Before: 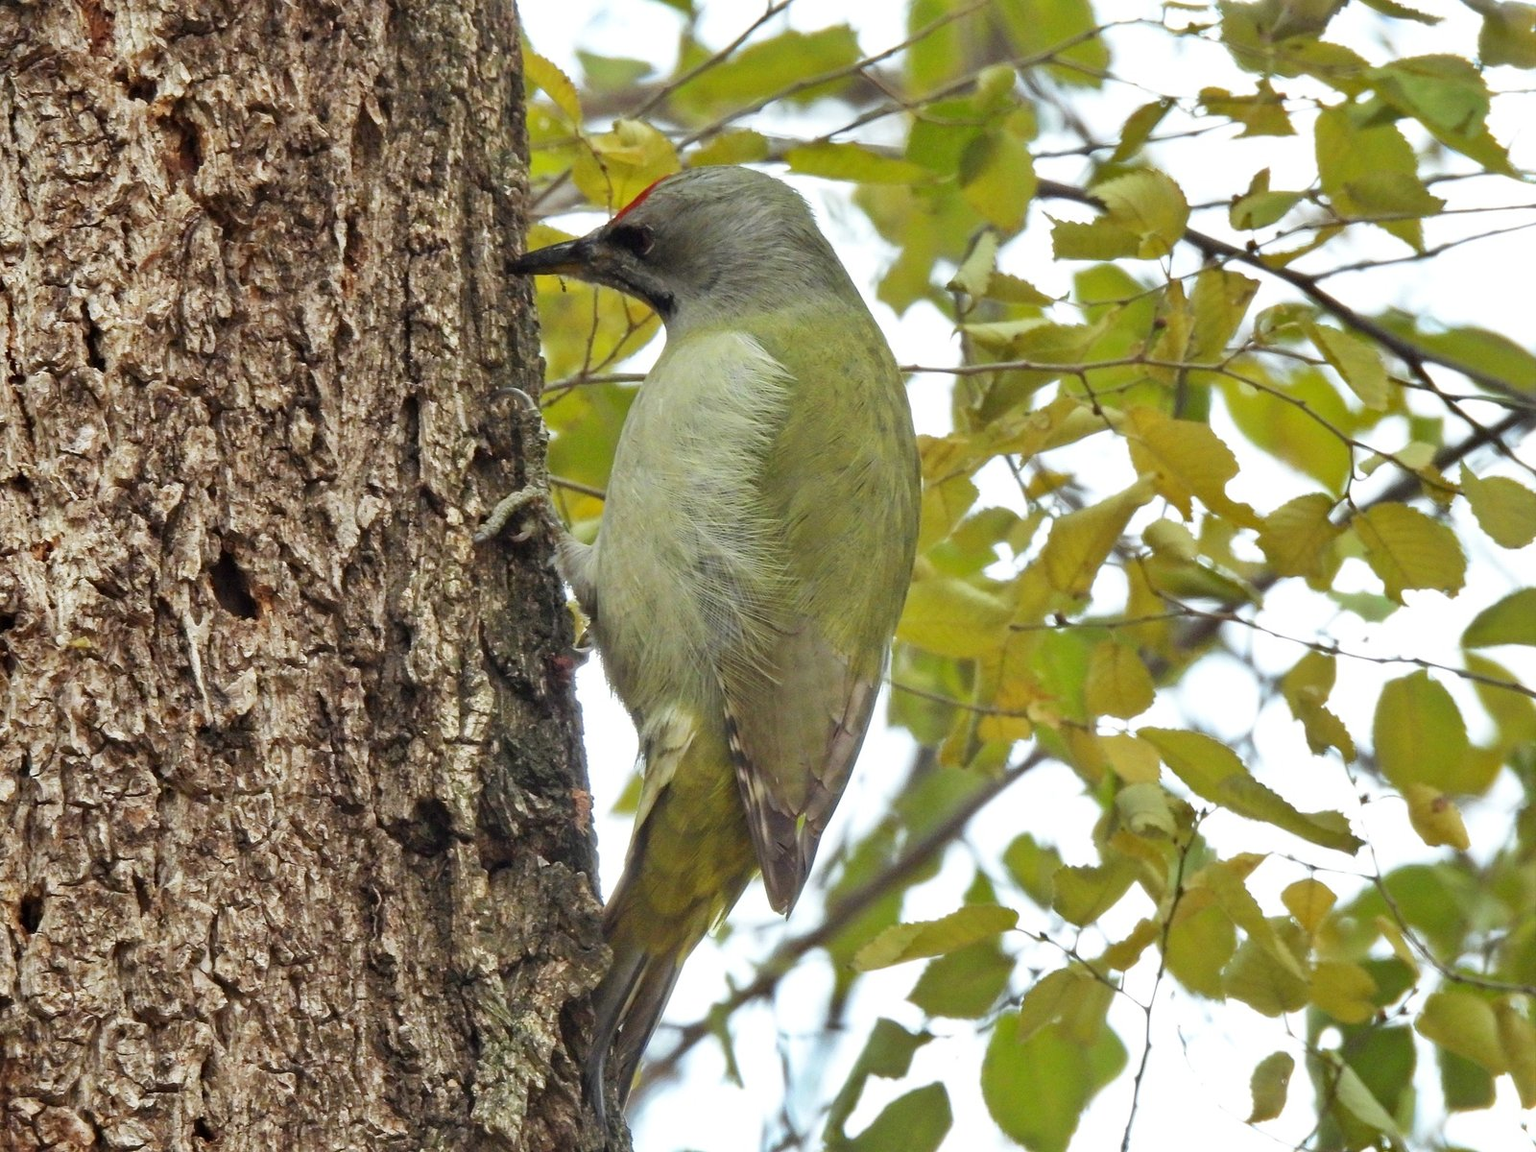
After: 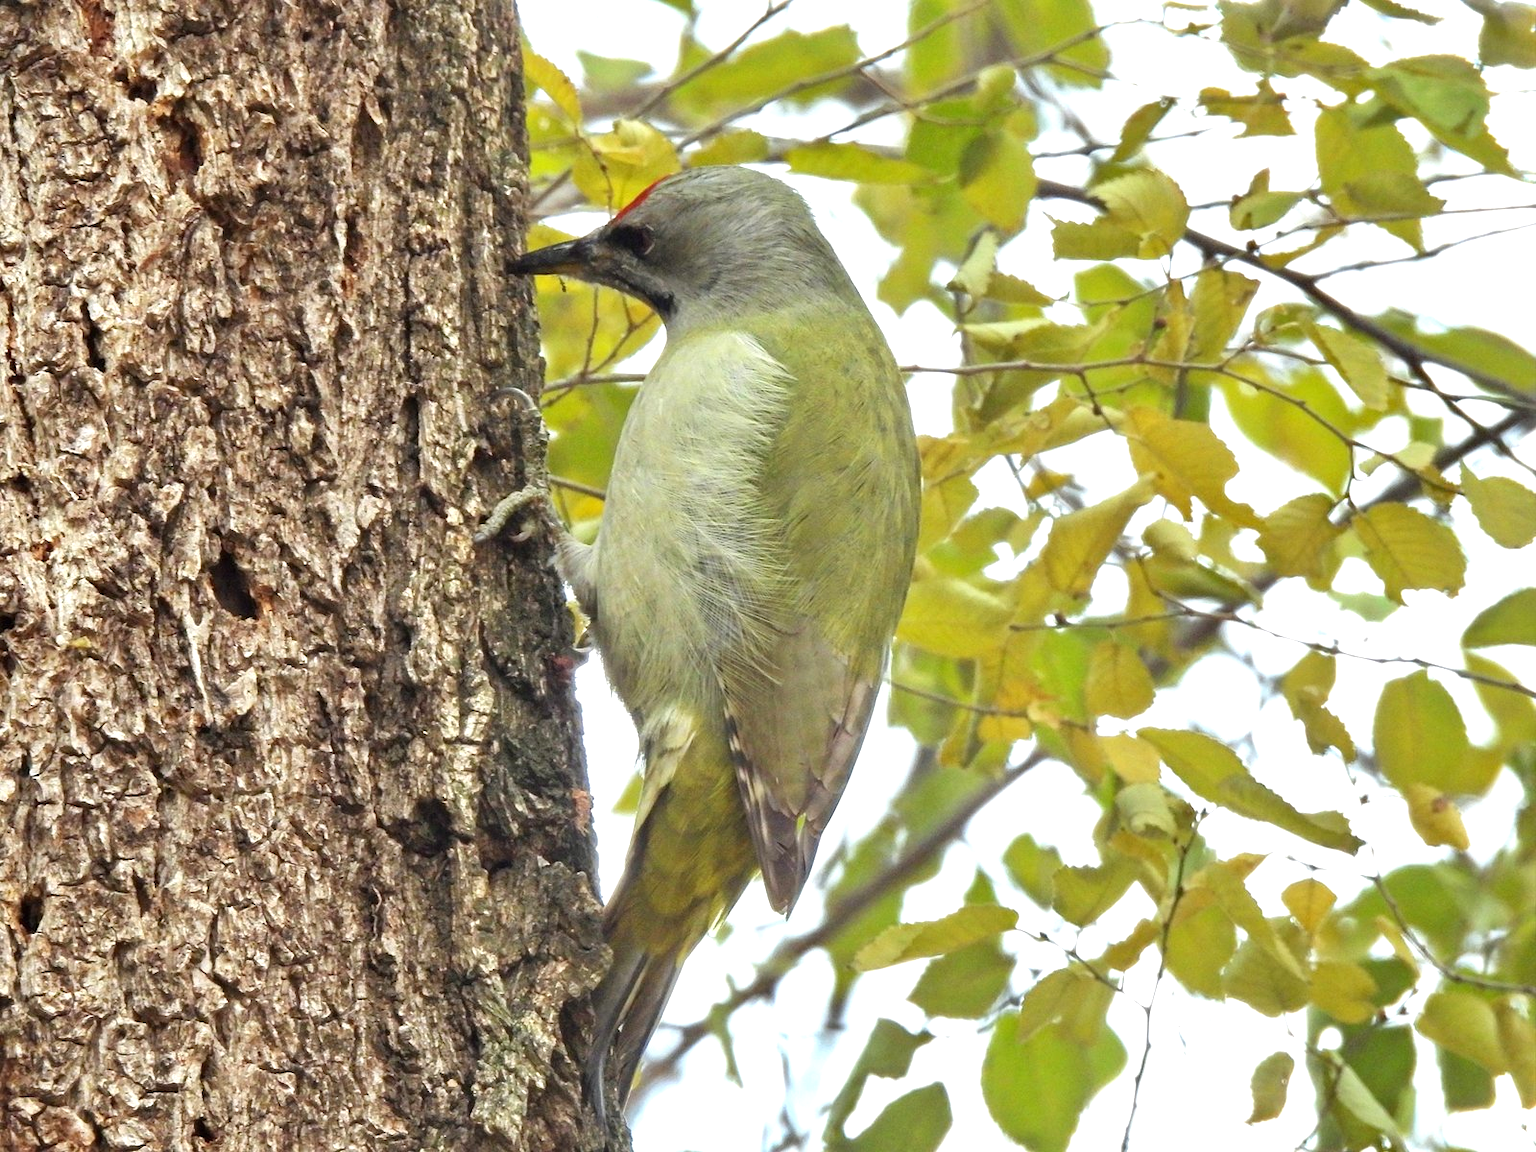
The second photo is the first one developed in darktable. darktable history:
exposure: black level correction 0, exposure 0.591 EV, compensate exposure bias true, compensate highlight preservation false
